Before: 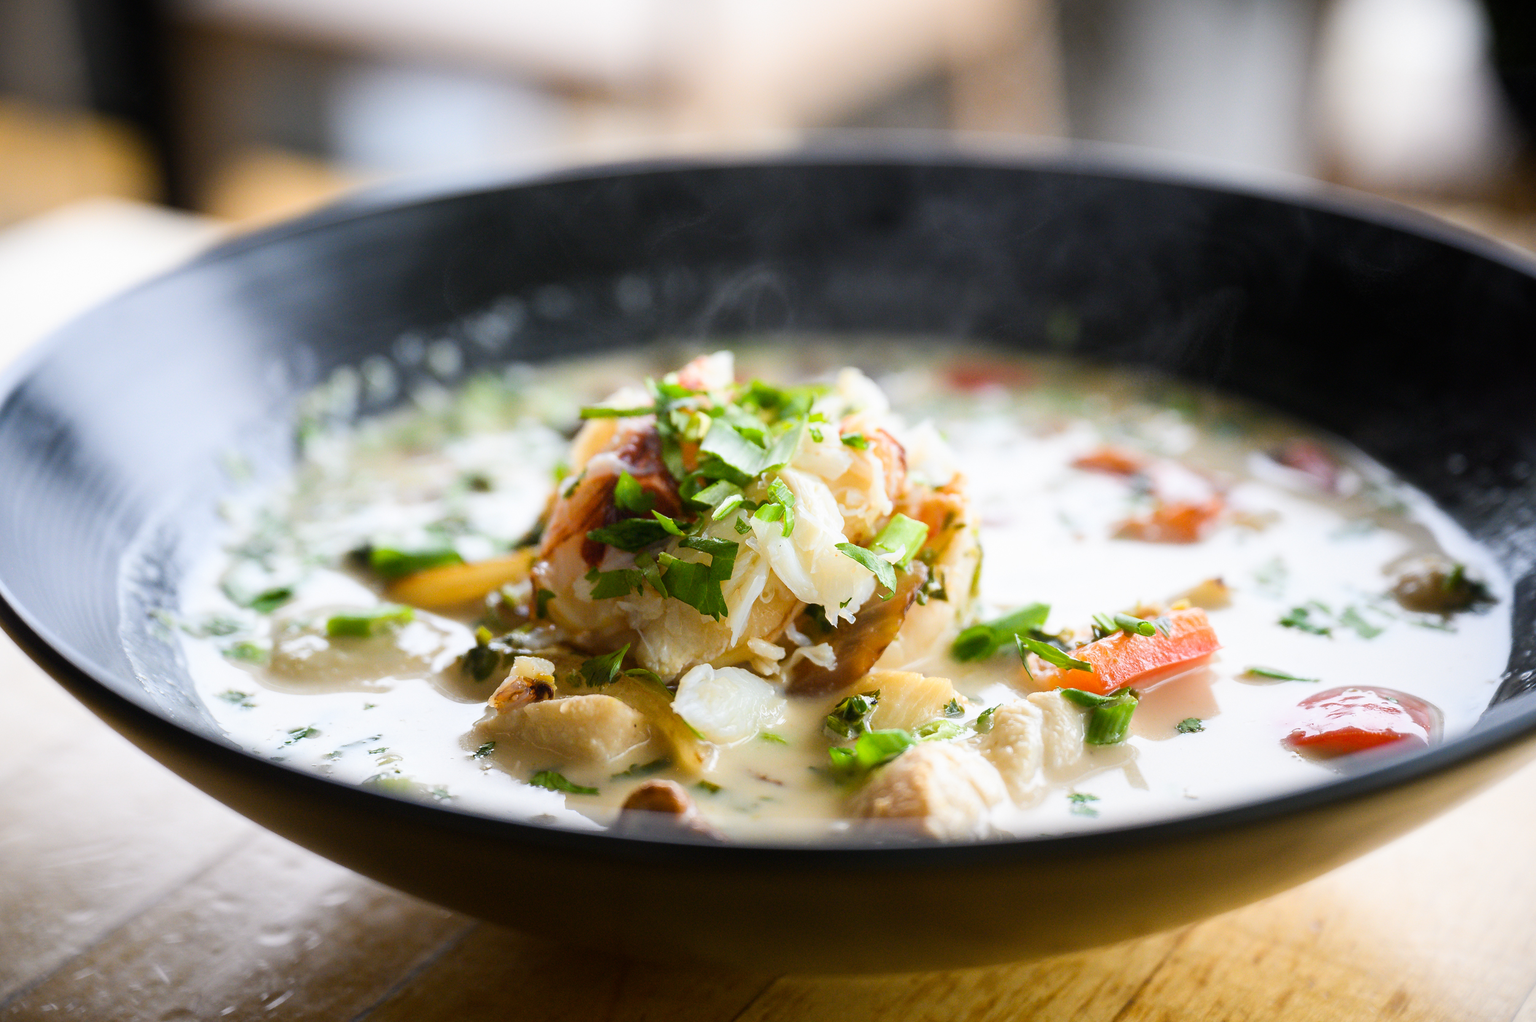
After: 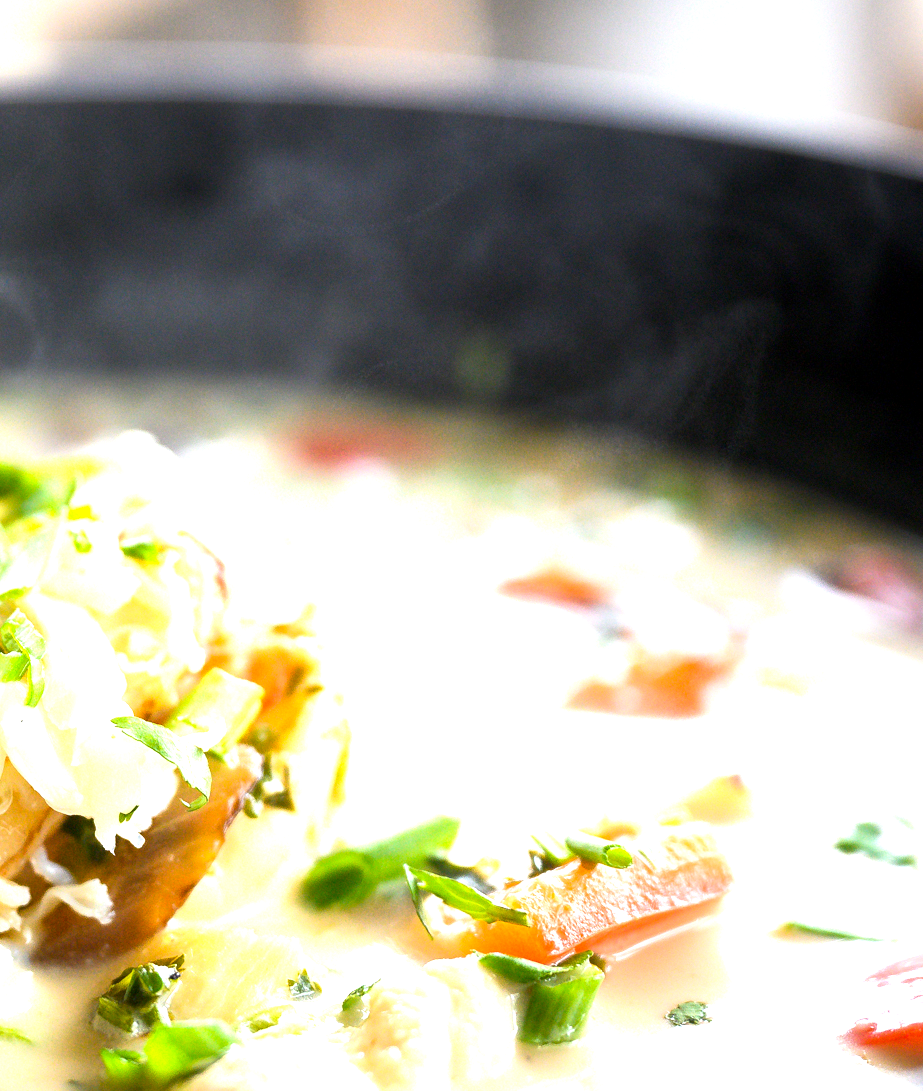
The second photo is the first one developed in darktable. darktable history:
crop and rotate: left 49.936%, top 10.094%, right 13.136%, bottom 24.256%
exposure: black level correction 0.001, exposure 1 EV, compensate highlight preservation false
